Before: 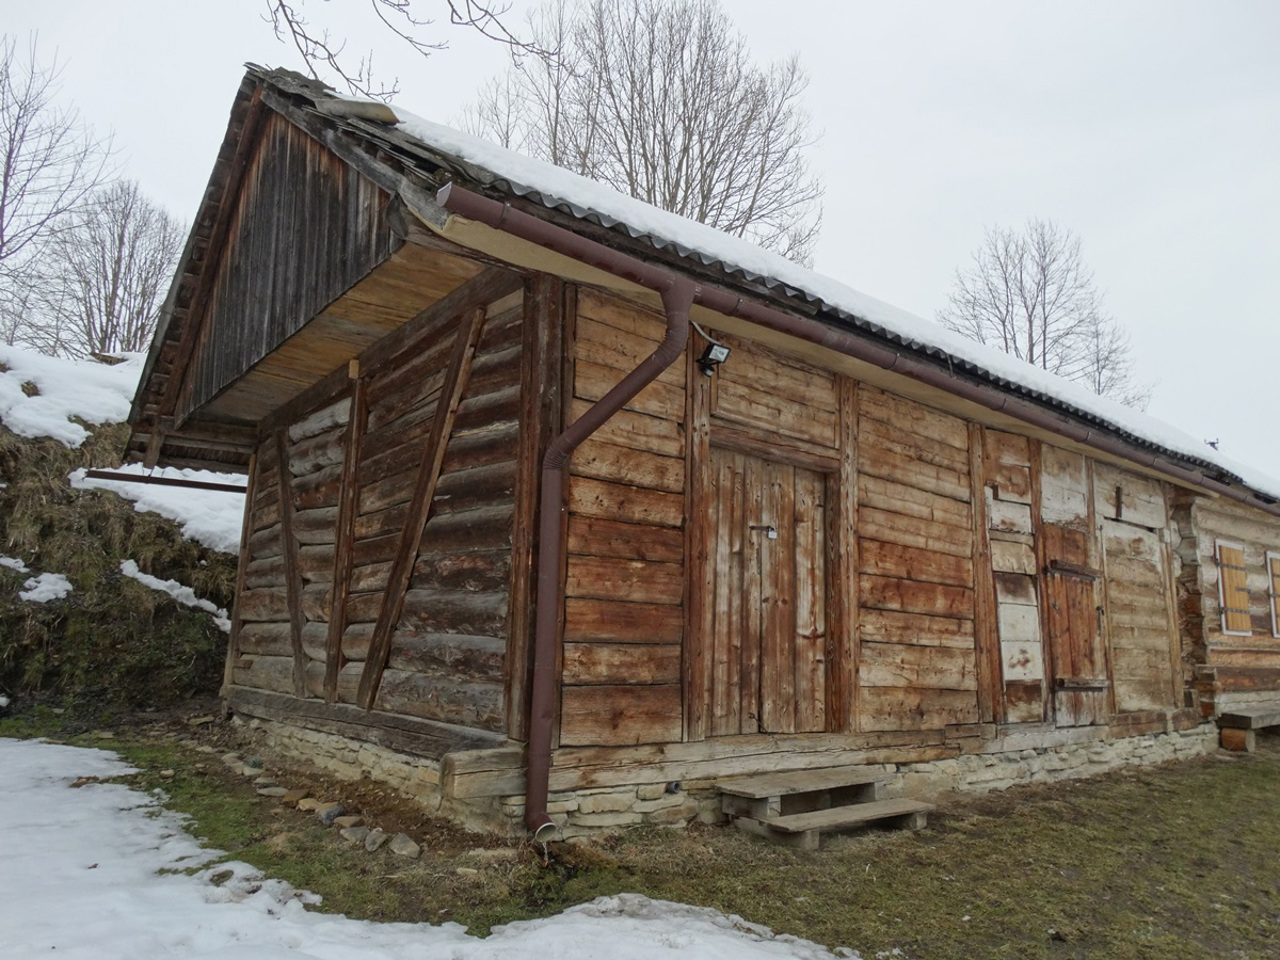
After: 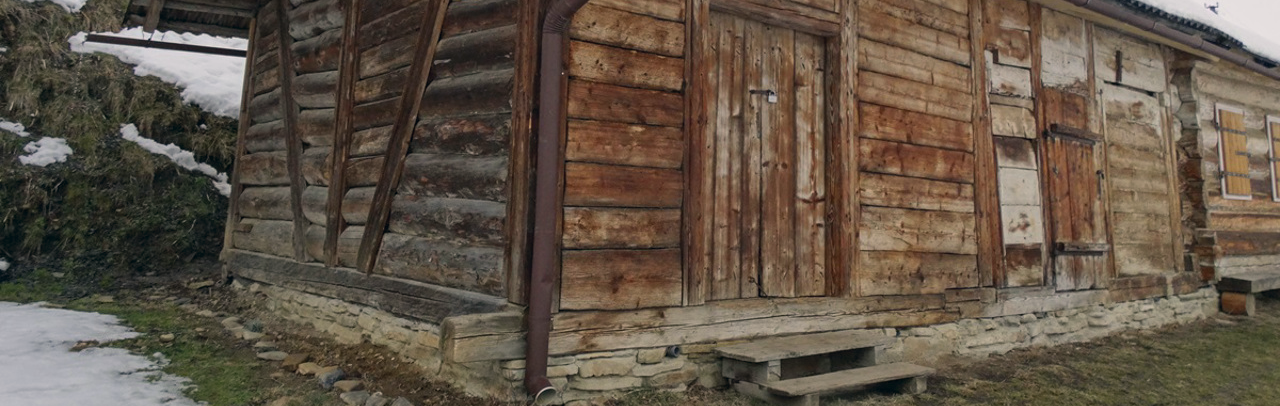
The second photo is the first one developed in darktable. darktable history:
crop: top 45.486%, bottom 12.199%
color correction: highlights a* 5.4, highlights b* 5.35, shadows a* -3.94, shadows b* -5.25
